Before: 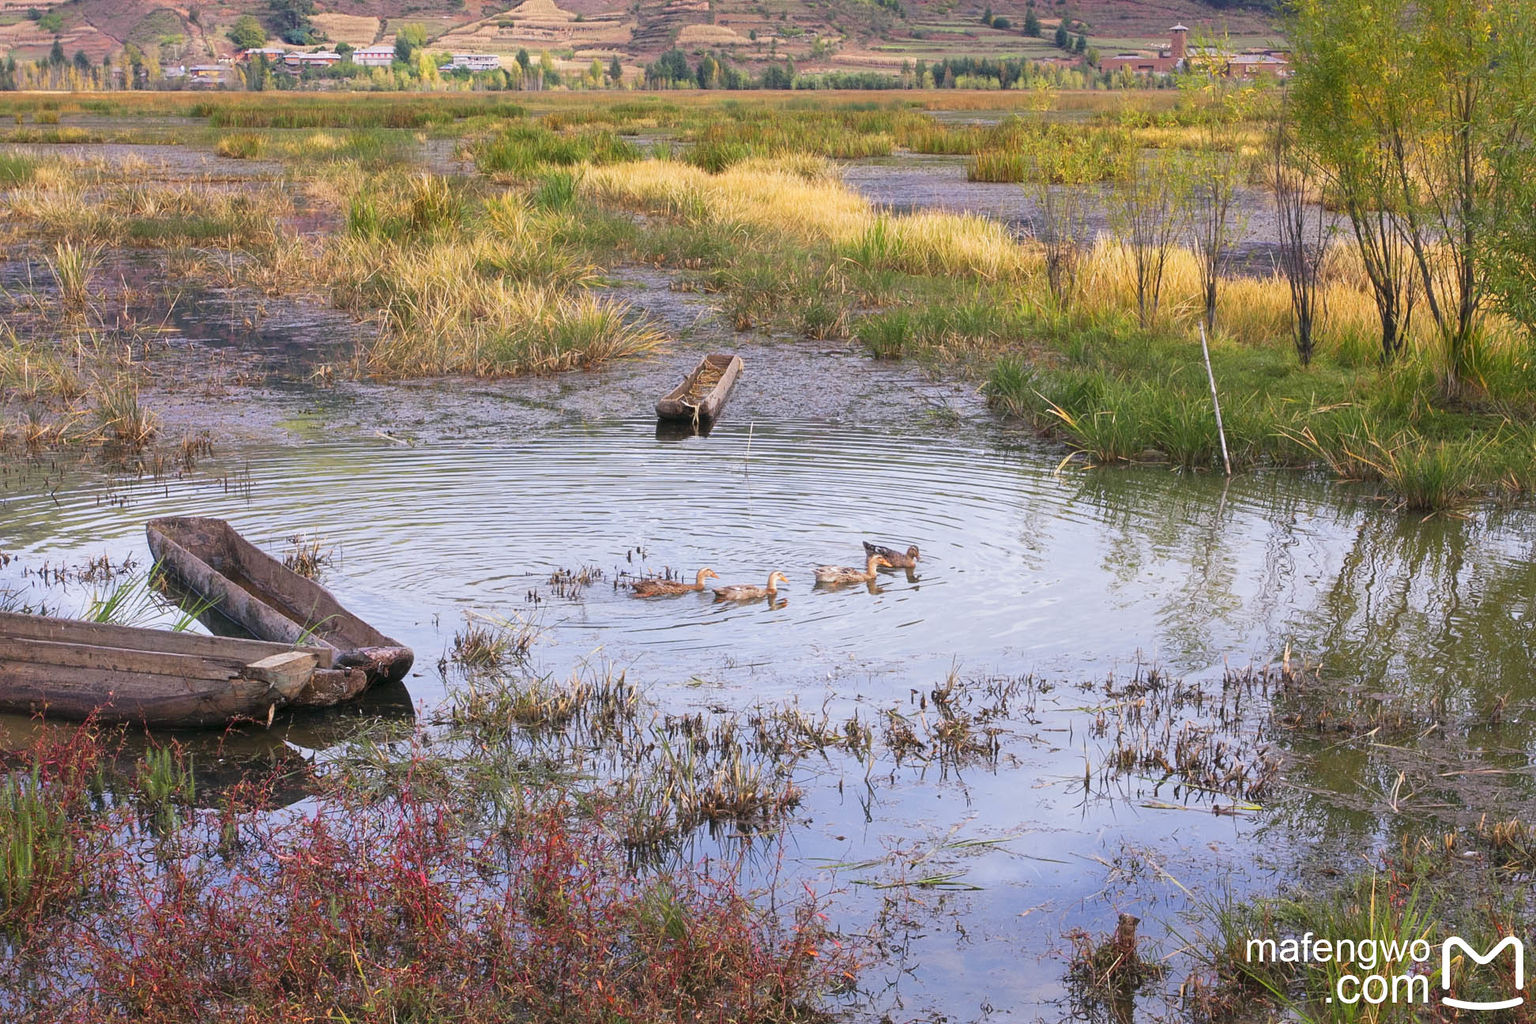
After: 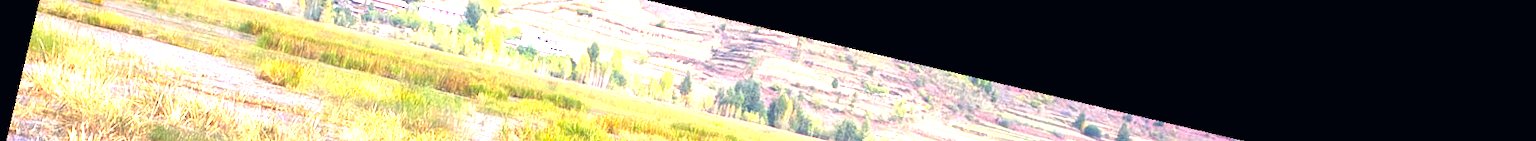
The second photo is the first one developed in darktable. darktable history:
exposure: black level correction 0, exposure 2 EV, compensate highlight preservation false
white balance: red 0.982, blue 1.018
rotate and perspective: rotation 13.27°, automatic cropping off
color balance rgb: shadows lift › hue 87.51°, highlights gain › chroma 0.68%, highlights gain › hue 55.1°, global offset › chroma 0.13%, global offset › hue 253.66°, linear chroma grading › global chroma 0.5%, perceptual saturation grading › global saturation 16.38%
crop and rotate: left 9.644%, top 9.491%, right 6.021%, bottom 80.509%
